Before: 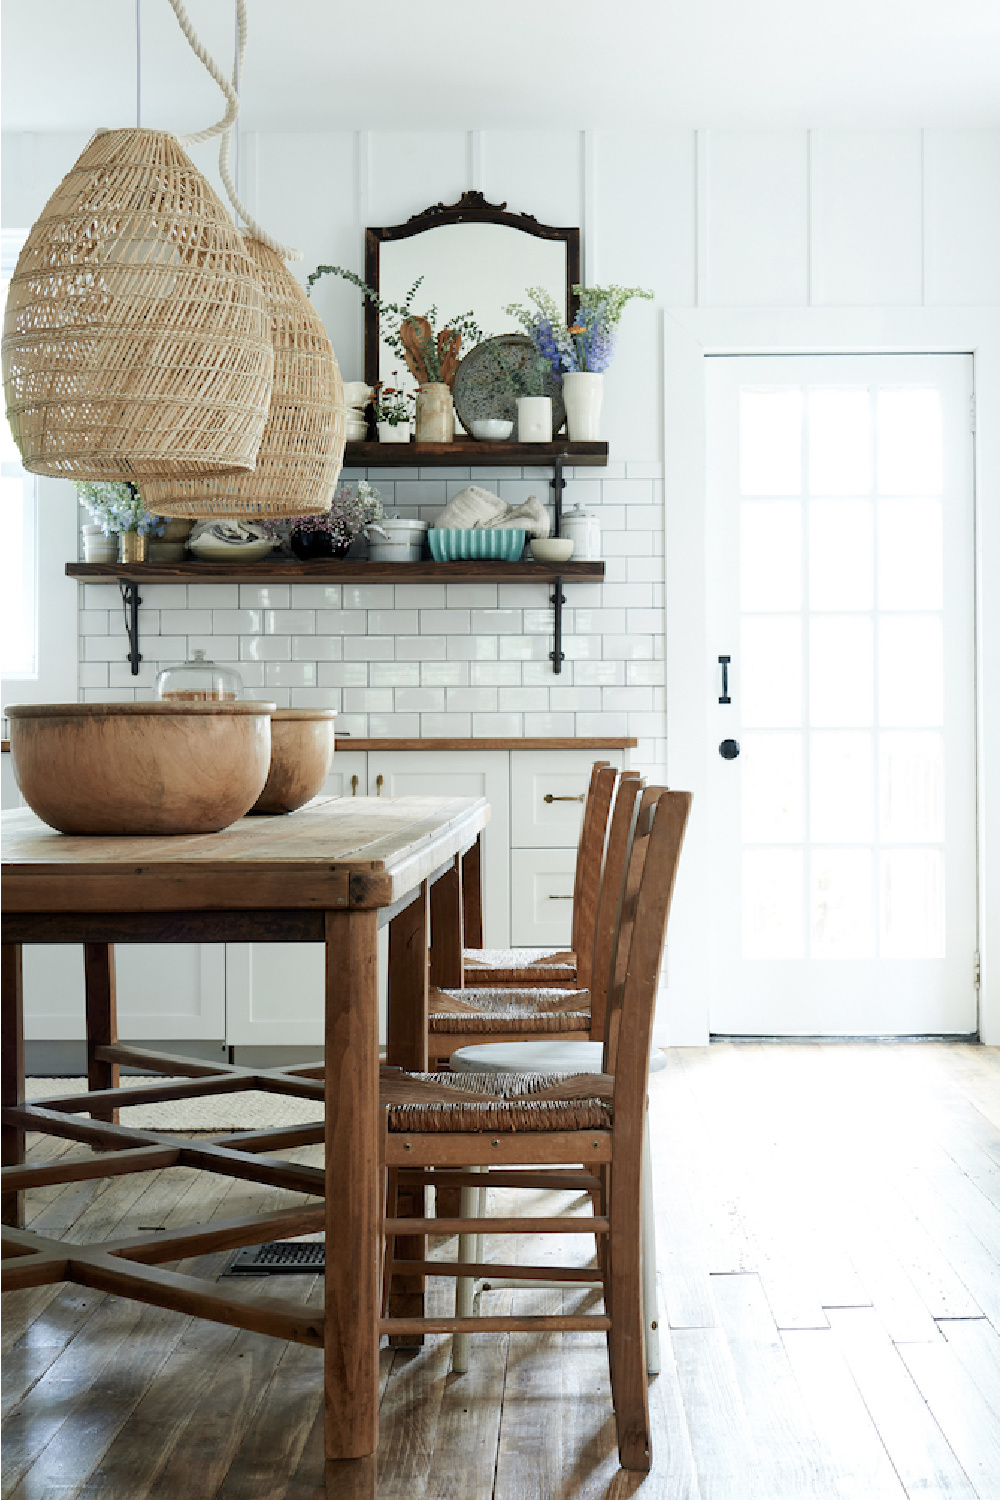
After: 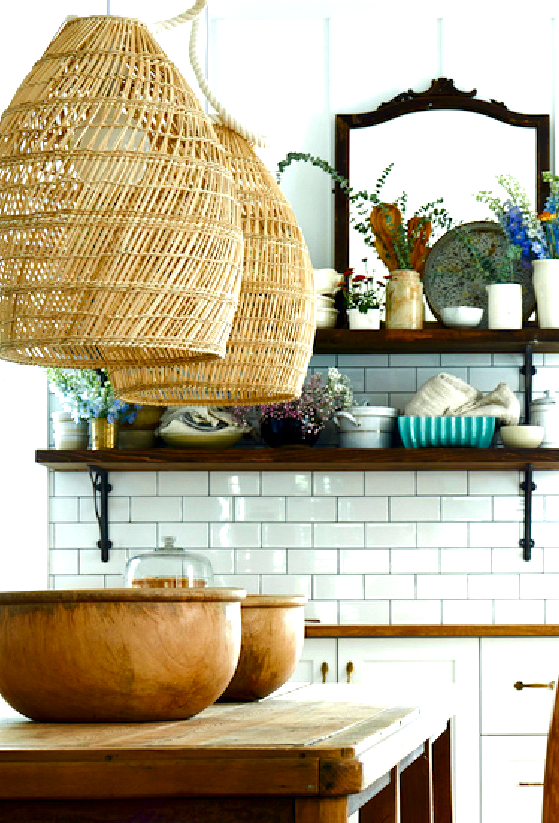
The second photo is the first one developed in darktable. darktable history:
velvia: strength 31.46%, mid-tones bias 0.205
crop and rotate: left 3.037%, top 7.542%, right 40.989%, bottom 37.588%
contrast brightness saturation: brightness -0.252, saturation 0.201
exposure: black level correction 0, exposure 0.701 EV, compensate highlight preservation false
